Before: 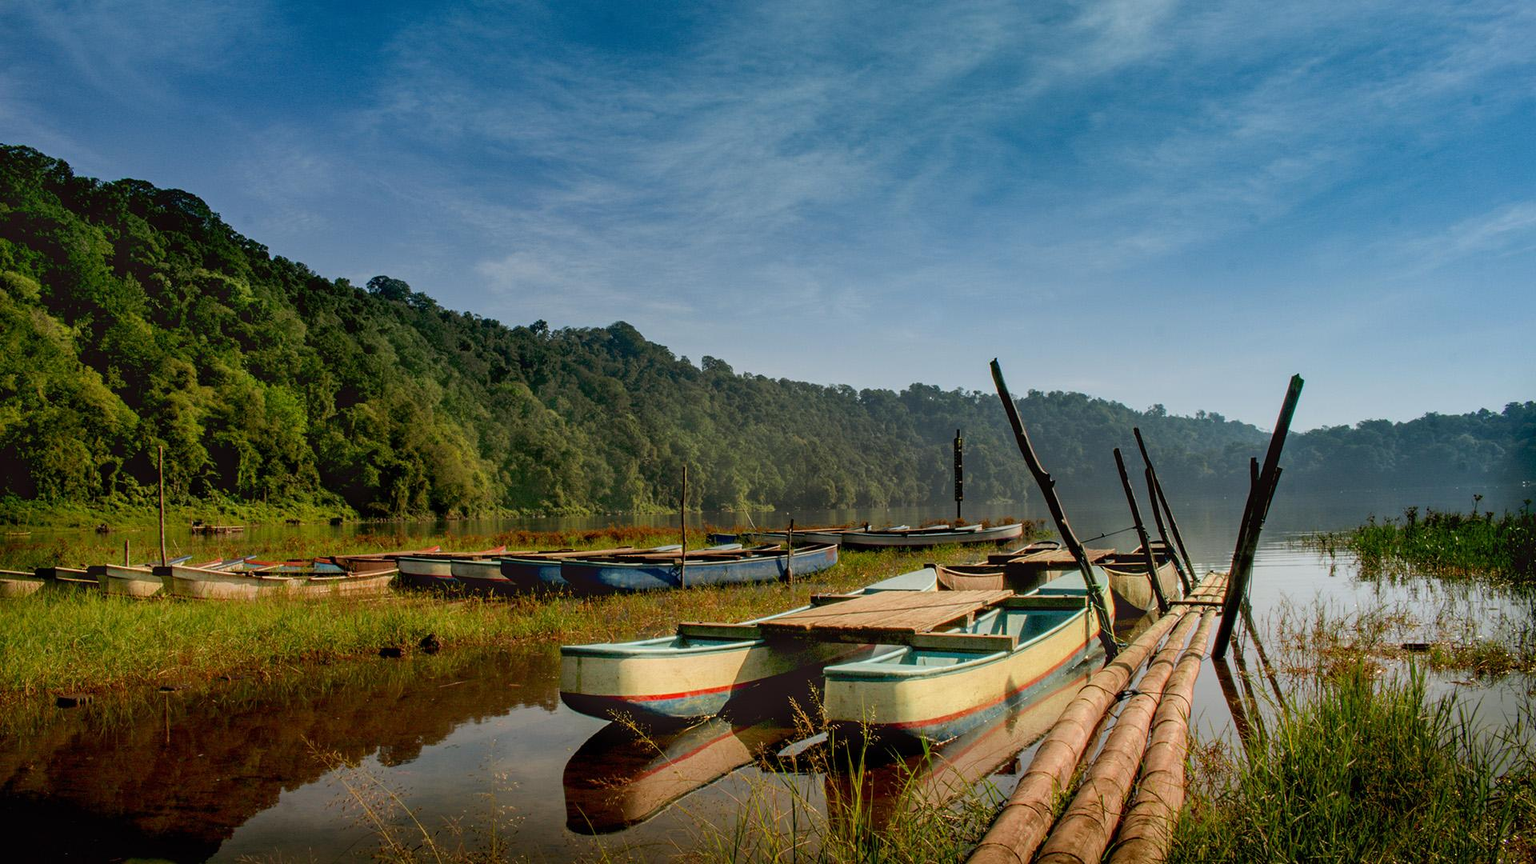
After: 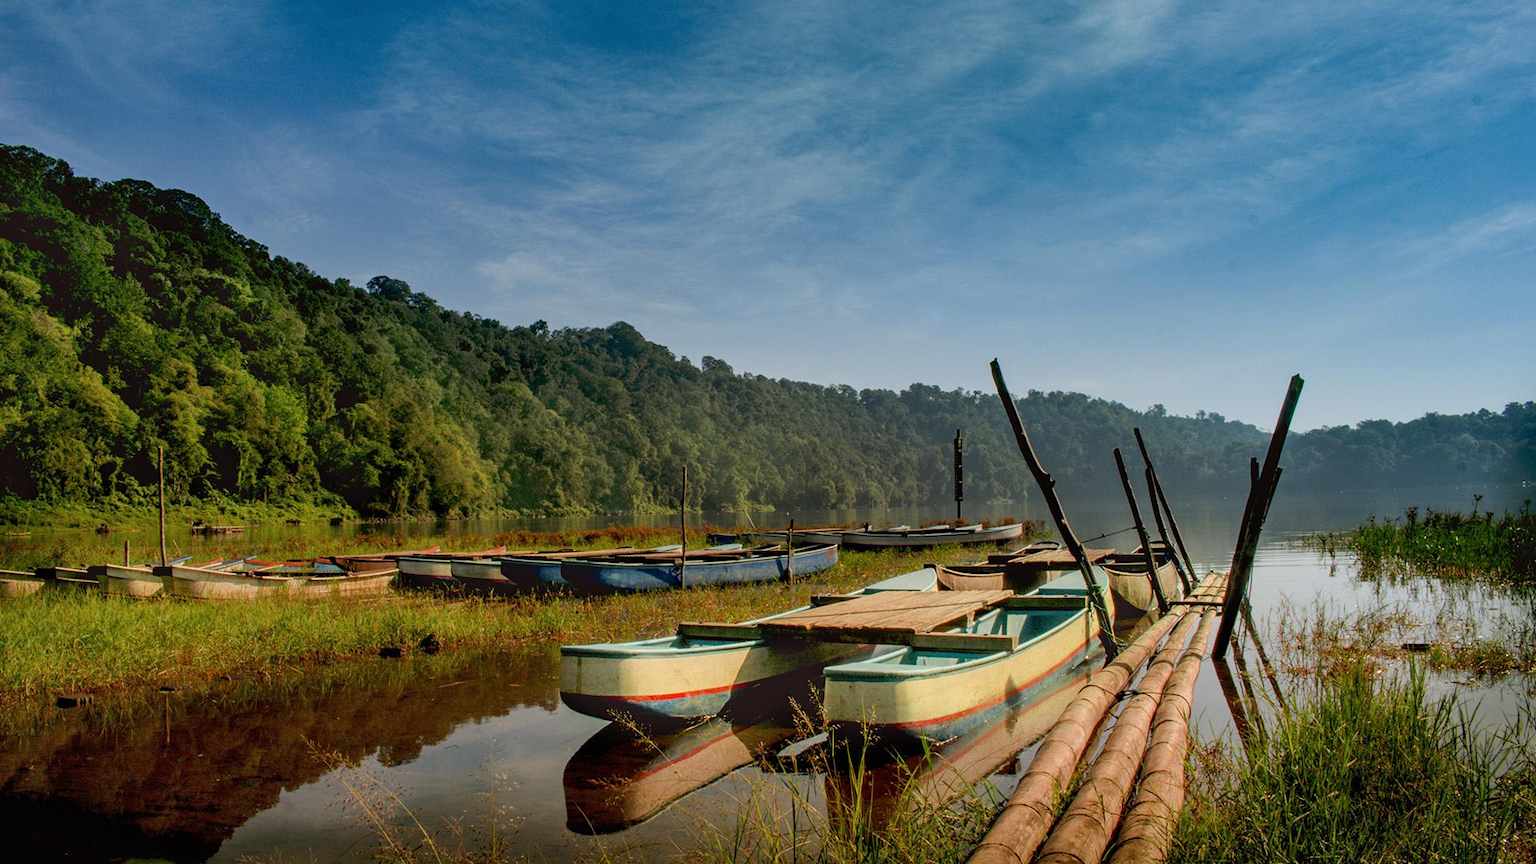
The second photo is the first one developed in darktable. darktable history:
shadows and highlights: radius 127.36, shadows 30.27, highlights -31.09, low approximation 0.01, soften with gaussian
